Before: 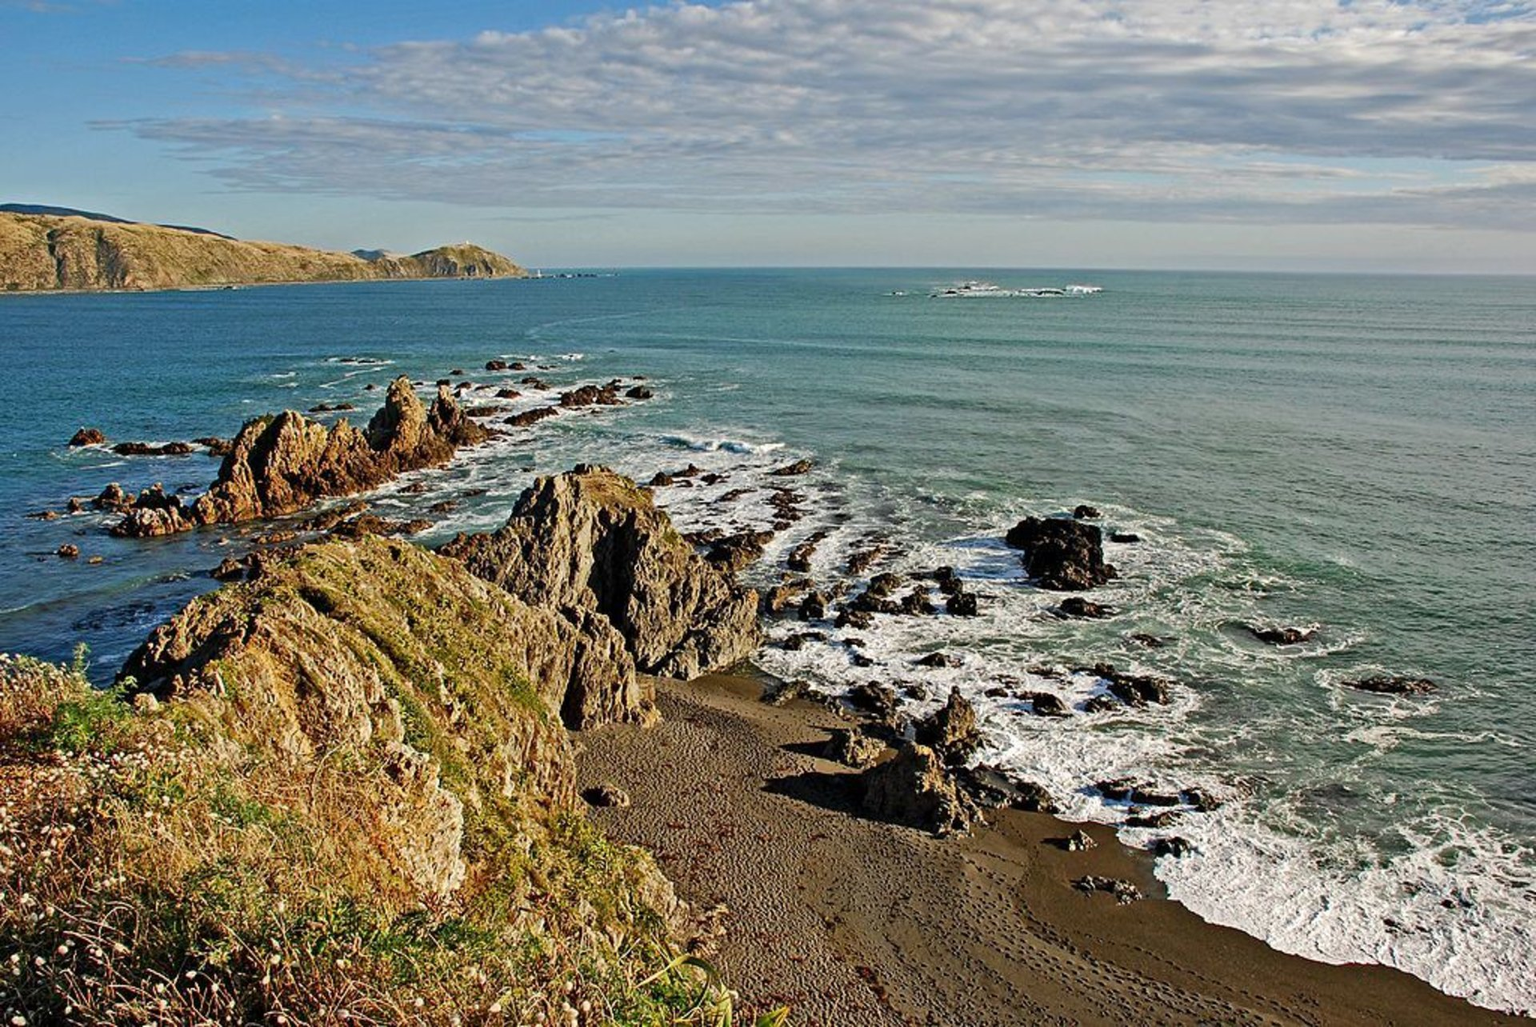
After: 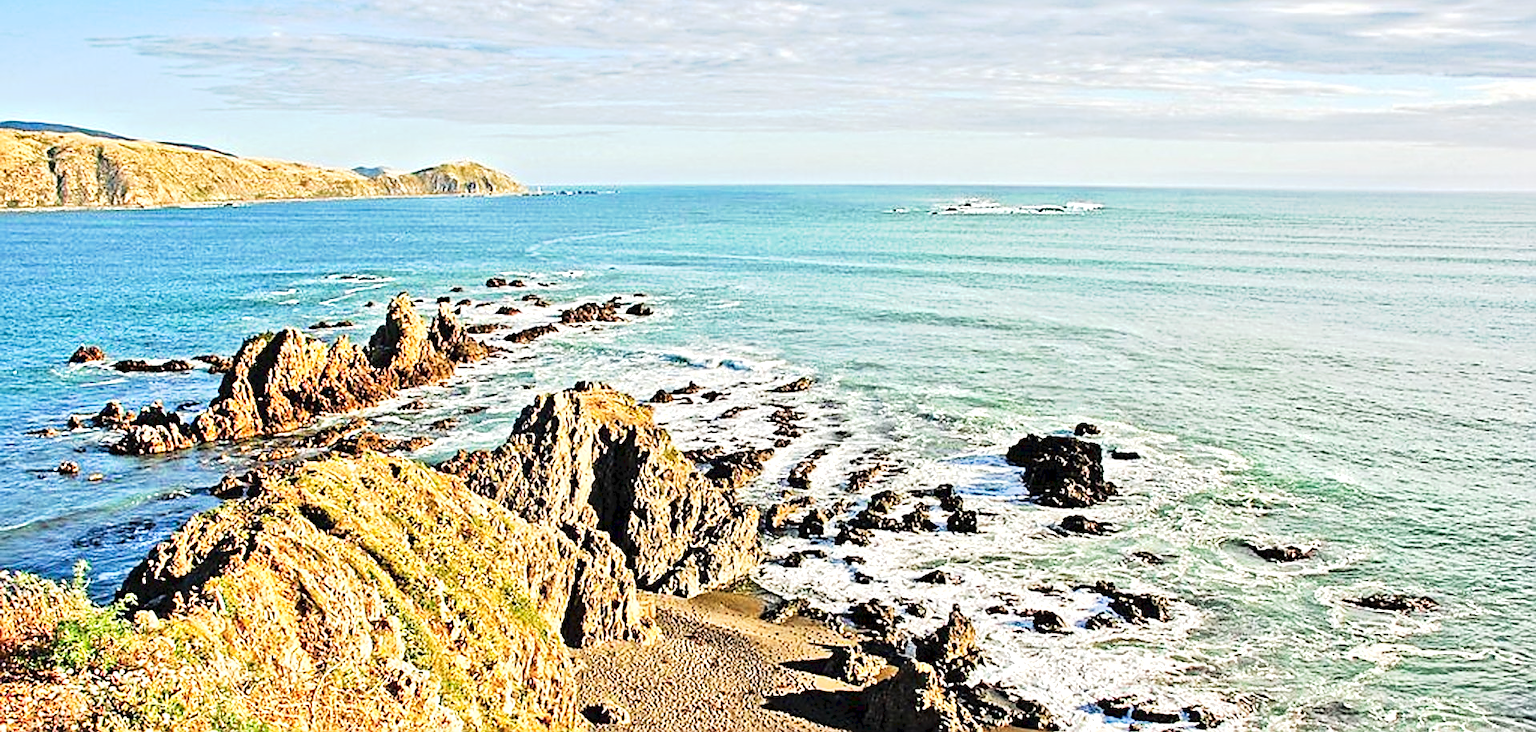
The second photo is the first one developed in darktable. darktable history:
exposure: black level correction 0.001, exposure 0.499 EV, compensate highlight preservation false
tone curve: curves: ch0 [(0, 0) (0.003, 0.045) (0.011, 0.051) (0.025, 0.057) (0.044, 0.074) (0.069, 0.096) (0.1, 0.125) (0.136, 0.16) (0.177, 0.201) (0.224, 0.242) (0.277, 0.299) (0.335, 0.362) (0.399, 0.432) (0.468, 0.512) (0.543, 0.601) (0.623, 0.691) (0.709, 0.786) (0.801, 0.876) (0.898, 0.927) (1, 1)], preserve colors none
sharpen: on, module defaults
crop and rotate: top 8.17%, bottom 20.551%
tone equalizer: -7 EV 0.15 EV, -6 EV 0.61 EV, -5 EV 1.16 EV, -4 EV 1.32 EV, -3 EV 1.17 EV, -2 EV 0.6 EV, -1 EV 0.164 EV, smoothing diameter 2.04%, edges refinement/feathering 23.7, mask exposure compensation -1.57 EV, filter diffusion 5
